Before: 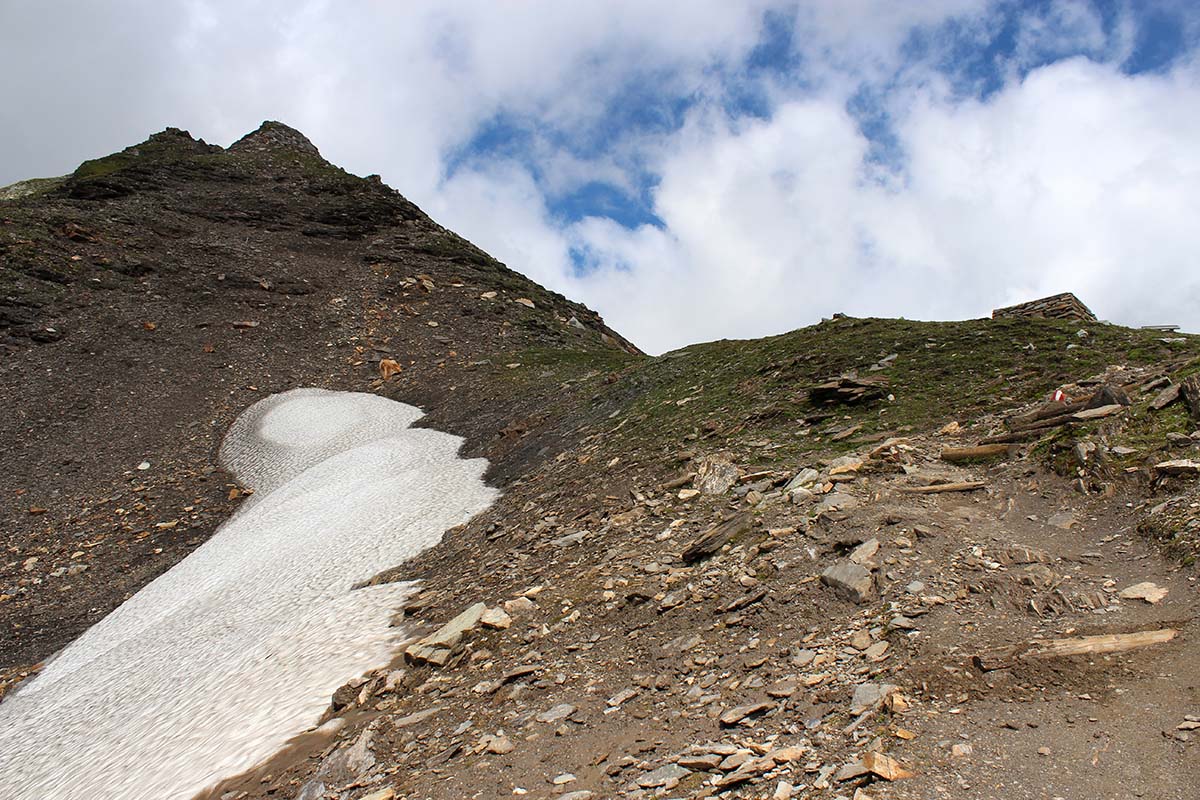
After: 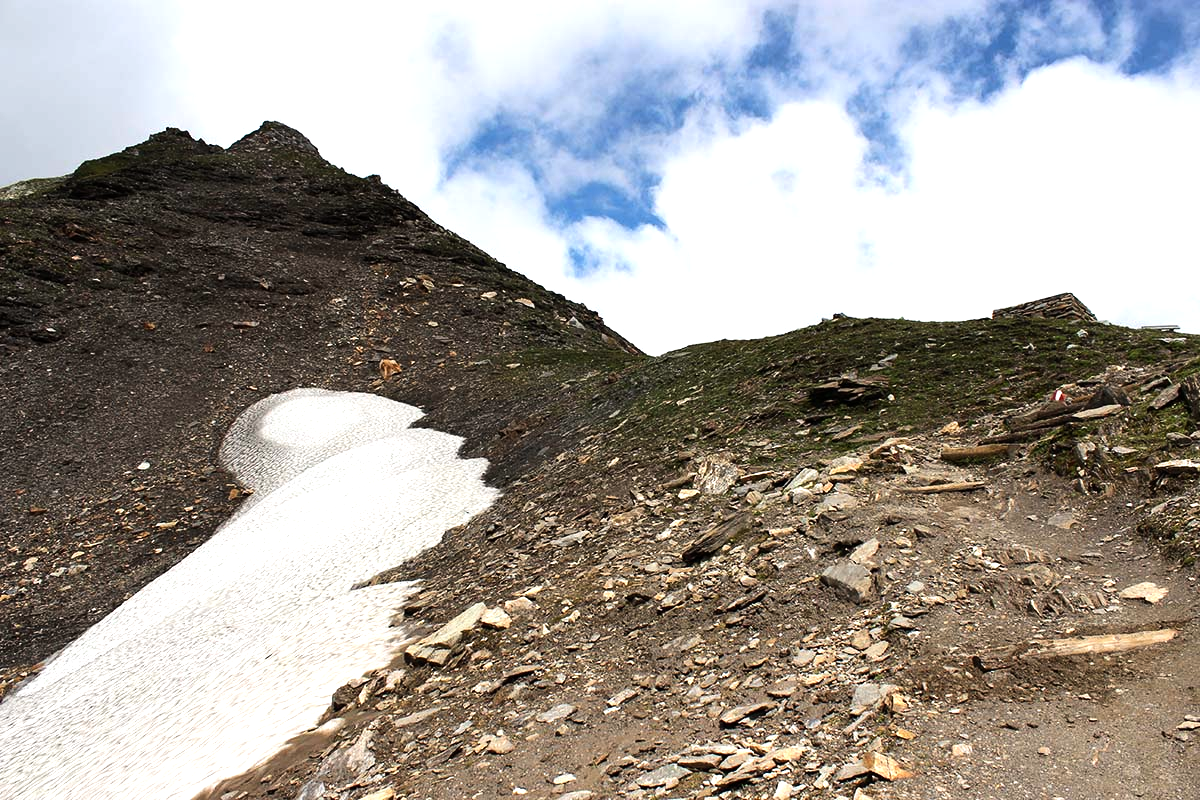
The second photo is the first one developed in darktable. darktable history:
tone equalizer: -8 EV -0.761 EV, -7 EV -0.705 EV, -6 EV -0.635 EV, -5 EV -0.413 EV, -3 EV 0.377 EV, -2 EV 0.6 EV, -1 EV 0.674 EV, +0 EV 0.762 EV, edges refinement/feathering 500, mask exposure compensation -1.57 EV, preserve details no
